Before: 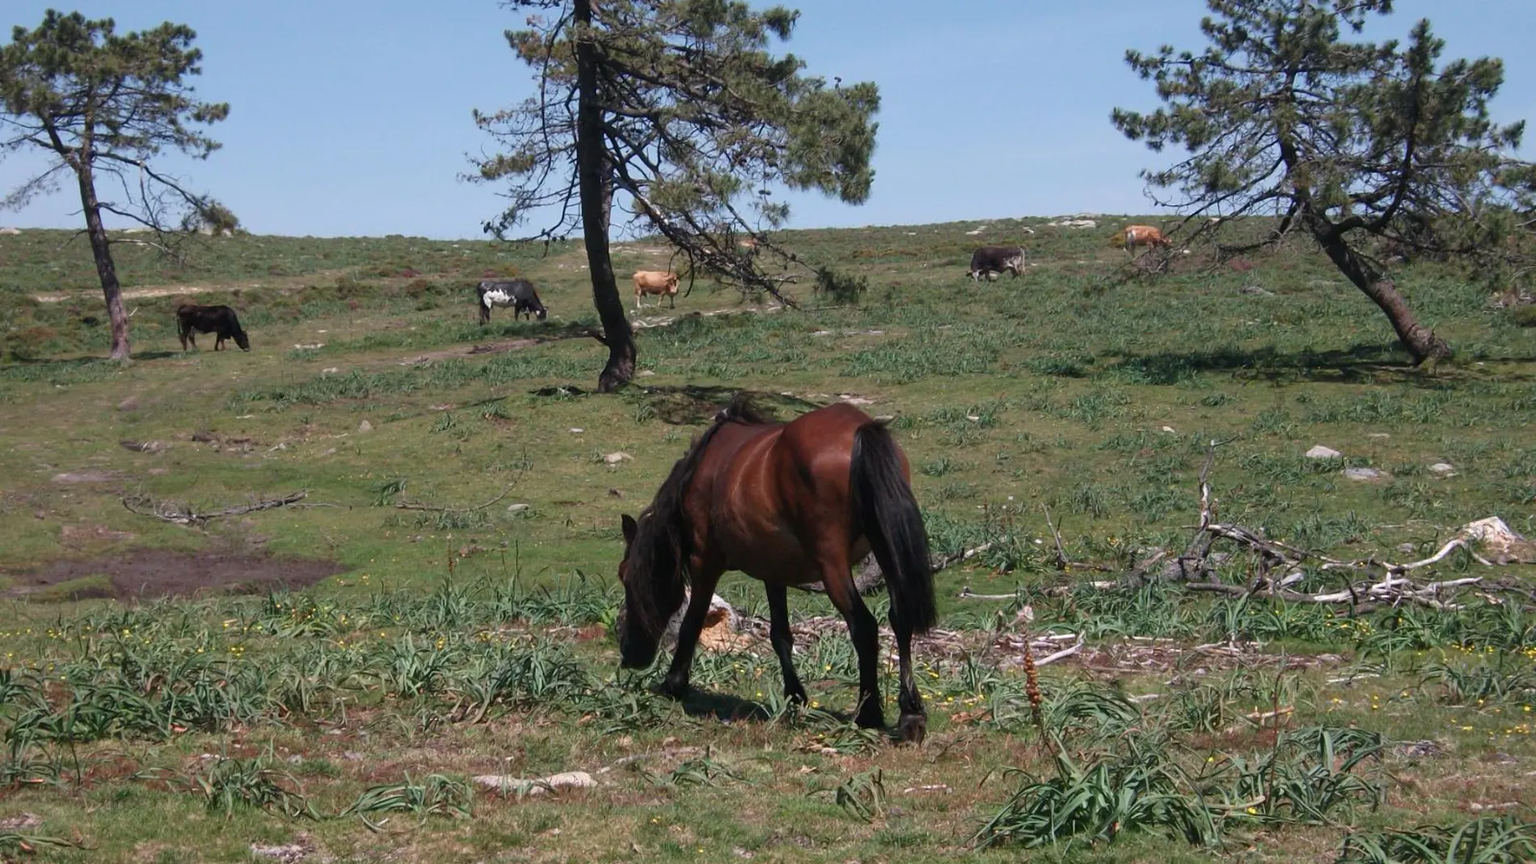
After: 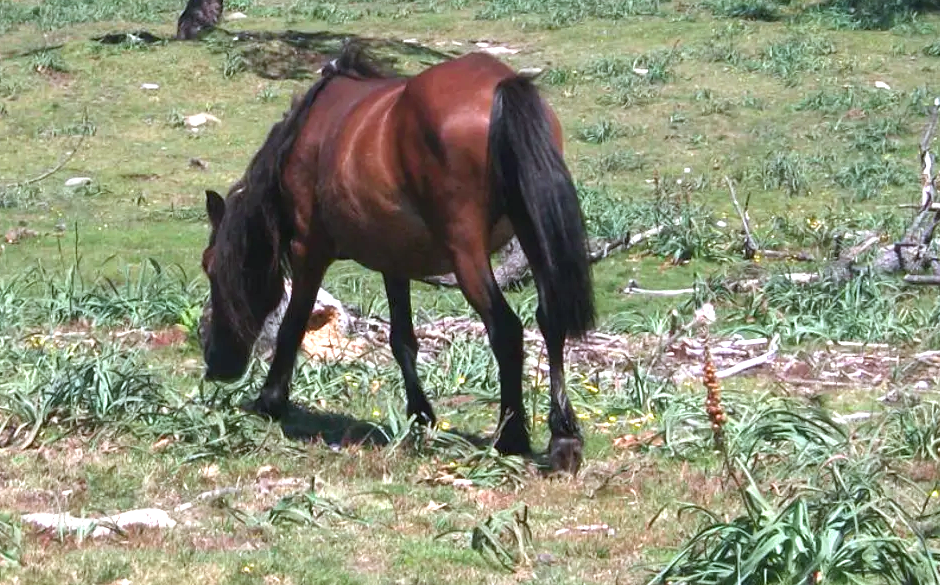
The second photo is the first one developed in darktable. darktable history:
crop: left 29.672%, top 41.786%, right 20.851%, bottom 3.487%
exposure: black level correction 0, exposure 1.379 EV, compensate exposure bias true, compensate highlight preservation false
white balance: red 0.954, blue 1.079
